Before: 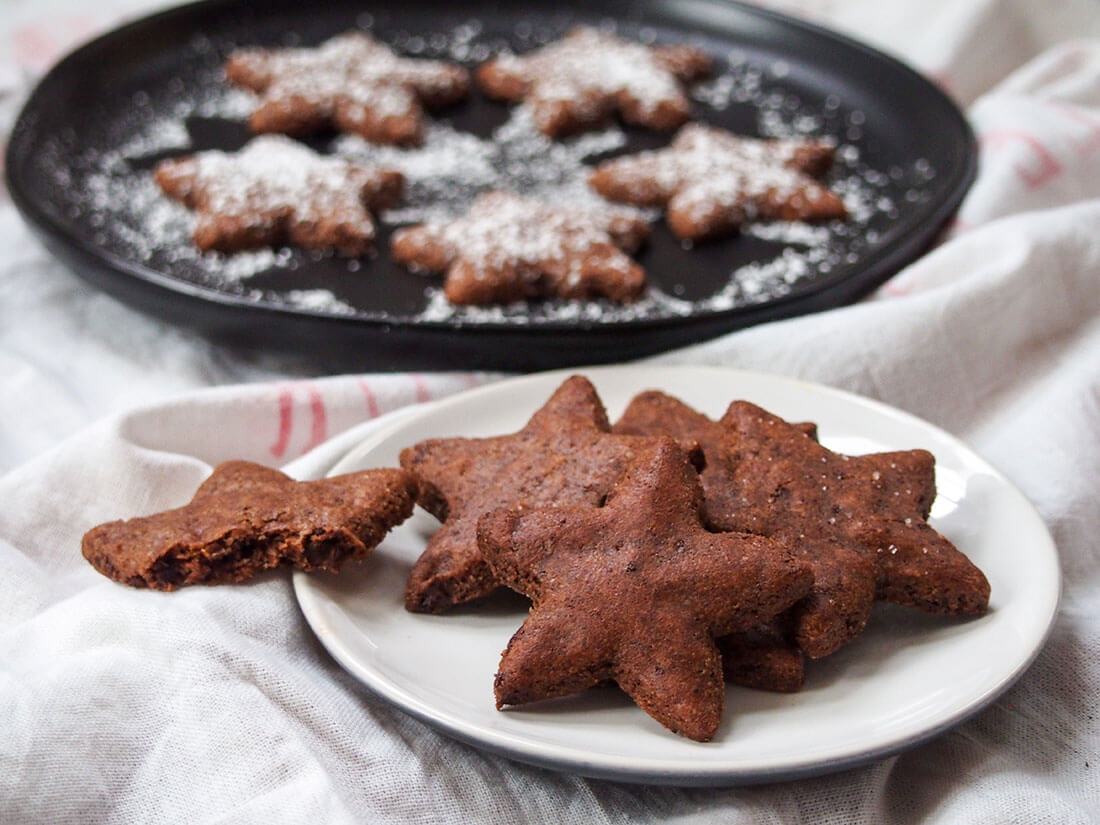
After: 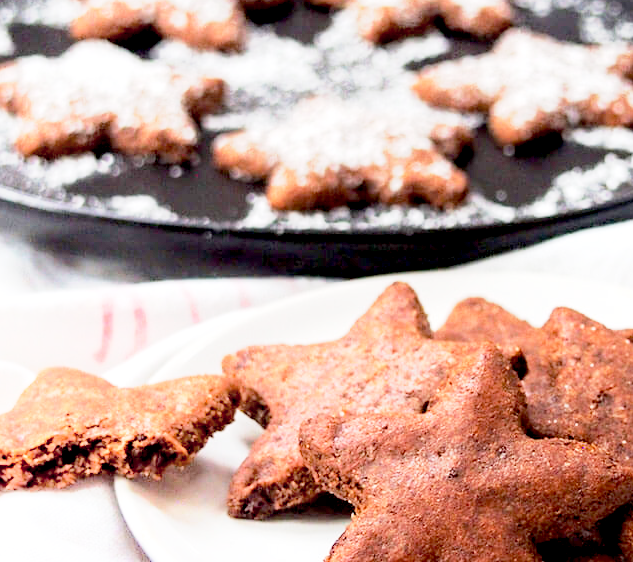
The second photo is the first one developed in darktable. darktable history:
base curve: curves: ch0 [(0, 0) (0.088, 0.125) (0.176, 0.251) (0.354, 0.501) (0.613, 0.749) (1, 0.877)], preserve colors none
crop: left 16.214%, top 11.408%, right 26.165%, bottom 20.384%
exposure: black level correction 0.008, exposure 0.979 EV, compensate highlight preservation false
shadows and highlights: shadows -54.48, highlights 86.52, soften with gaussian
